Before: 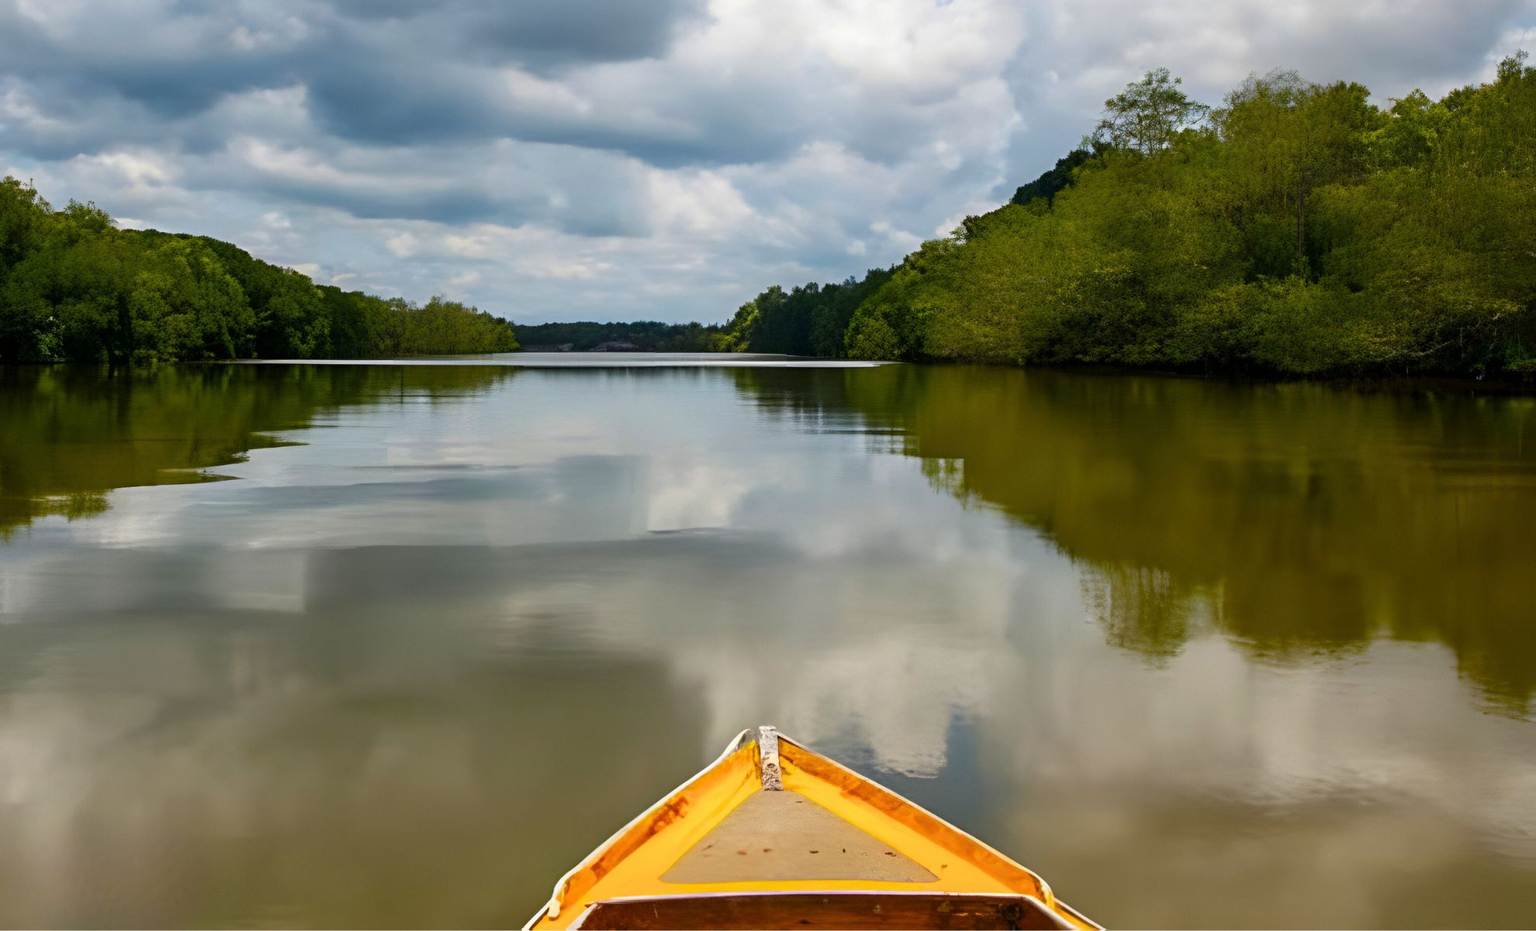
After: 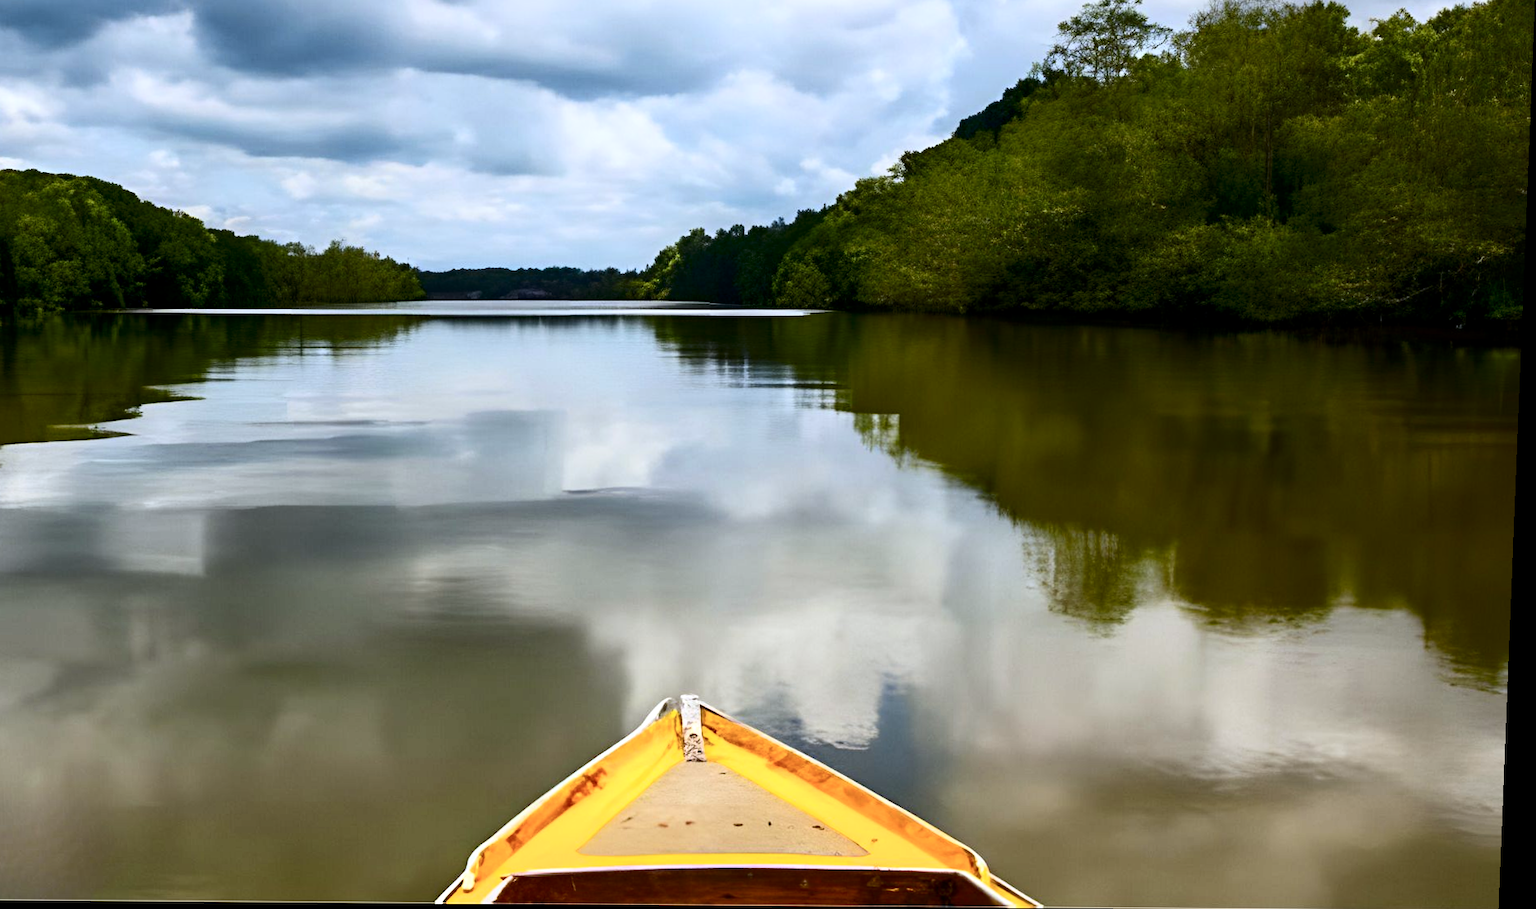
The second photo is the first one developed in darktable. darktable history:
white balance: red 0.954, blue 1.079
color balance rgb: linear chroma grading › global chroma 1.5%, linear chroma grading › mid-tones -1%, perceptual saturation grading › global saturation -3%, perceptual saturation grading › shadows -2%
crop and rotate: left 8.262%, top 9.226%
base curve: curves: ch0 [(0, 0) (0.303, 0.277) (1, 1)]
contrast brightness saturation: contrast 0.28
exposure: black level correction 0.001, exposure 0.3 EV, compensate highlight preservation false
rotate and perspective: lens shift (vertical) 0.048, lens shift (horizontal) -0.024, automatic cropping off
